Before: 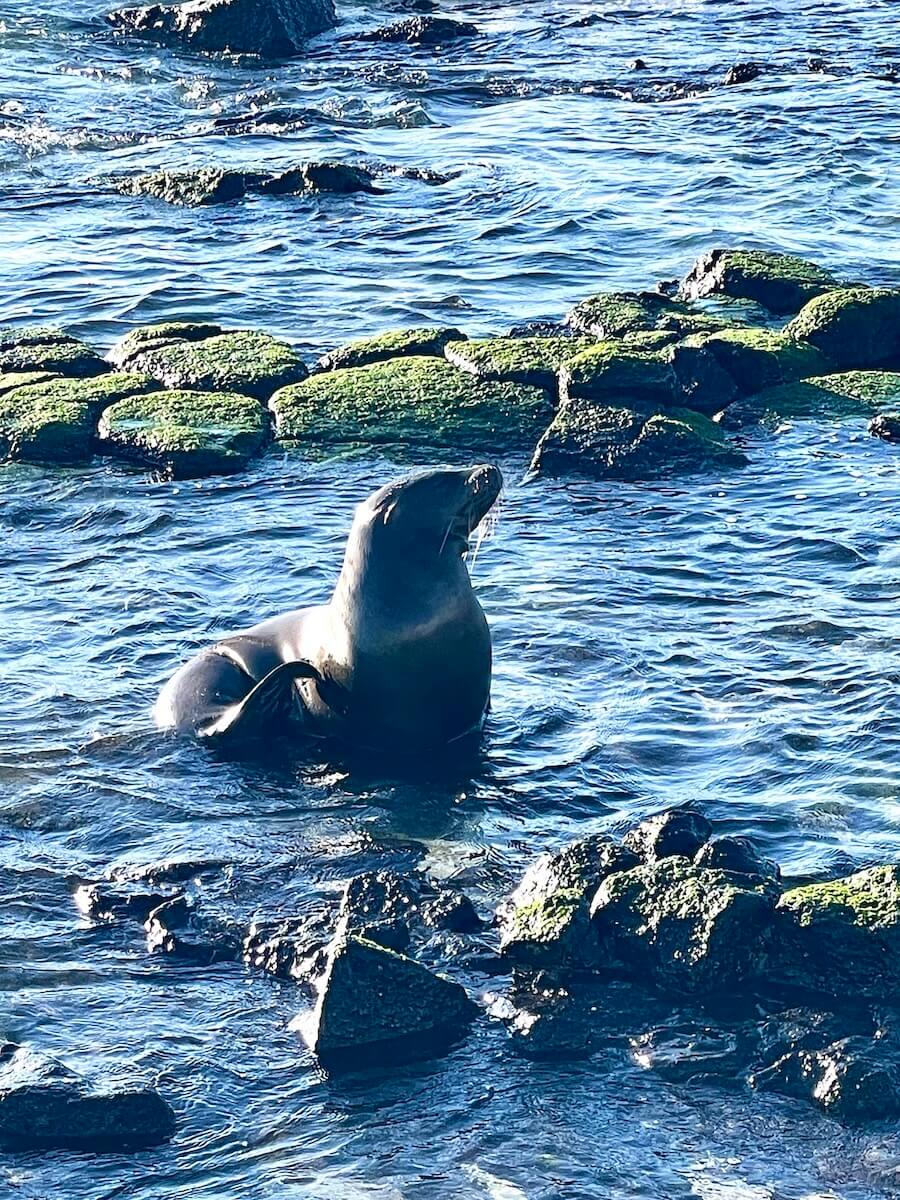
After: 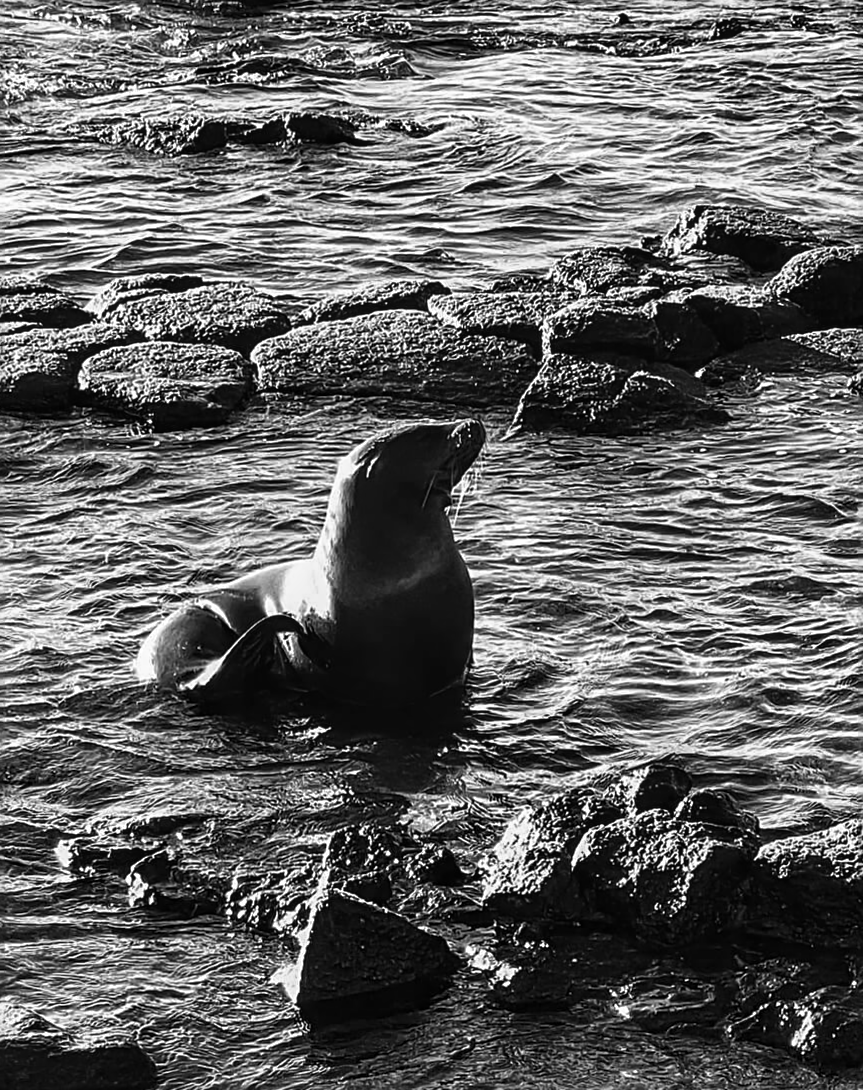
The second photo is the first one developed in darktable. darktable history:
rotate and perspective: rotation 0.174°, lens shift (vertical) 0.013, lens shift (horizontal) 0.019, shear 0.001, automatic cropping original format, crop left 0.007, crop right 0.991, crop top 0.016, crop bottom 0.997
sharpen: on, module defaults
crop: left 1.964%, top 3.251%, right 1.122%, bottom 4.933%
local contrast: on, module defaults
monochrome: size 1
levels: levels [0, 0.618, 1]
lowpass: radius 0.5, unbound 0
color balance rgb: perceptual saturation grading › global saturation 20%, global vibrance 20%
